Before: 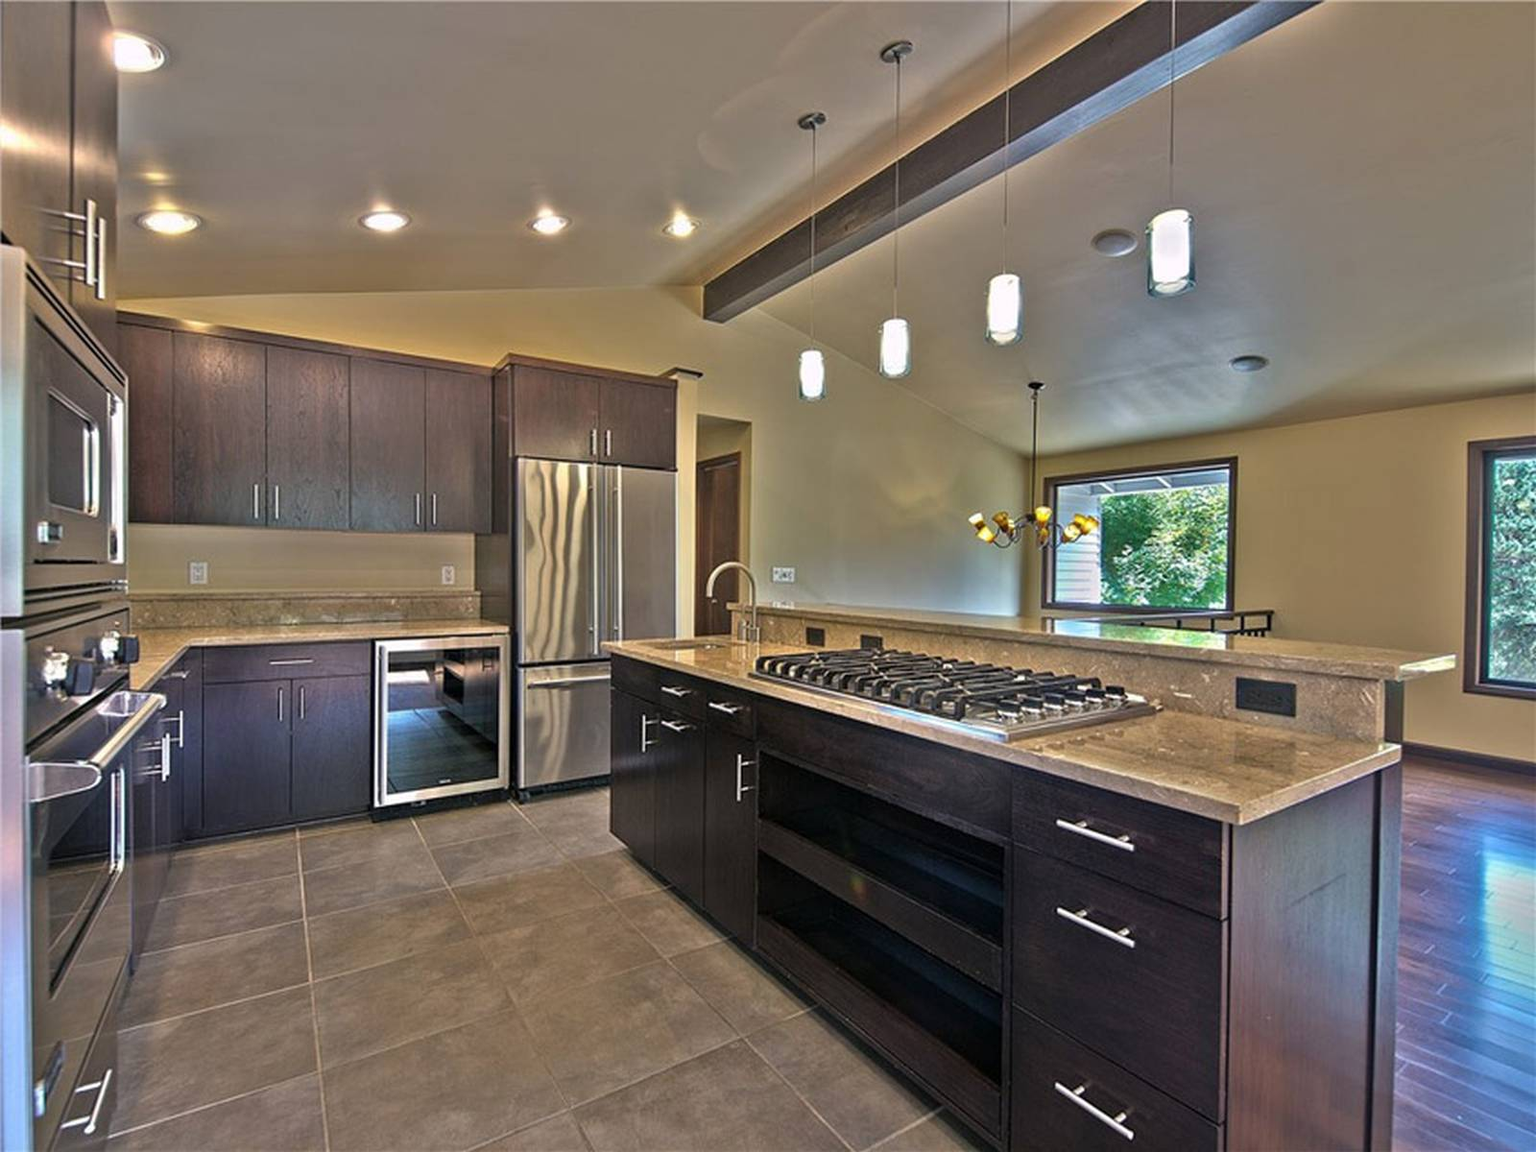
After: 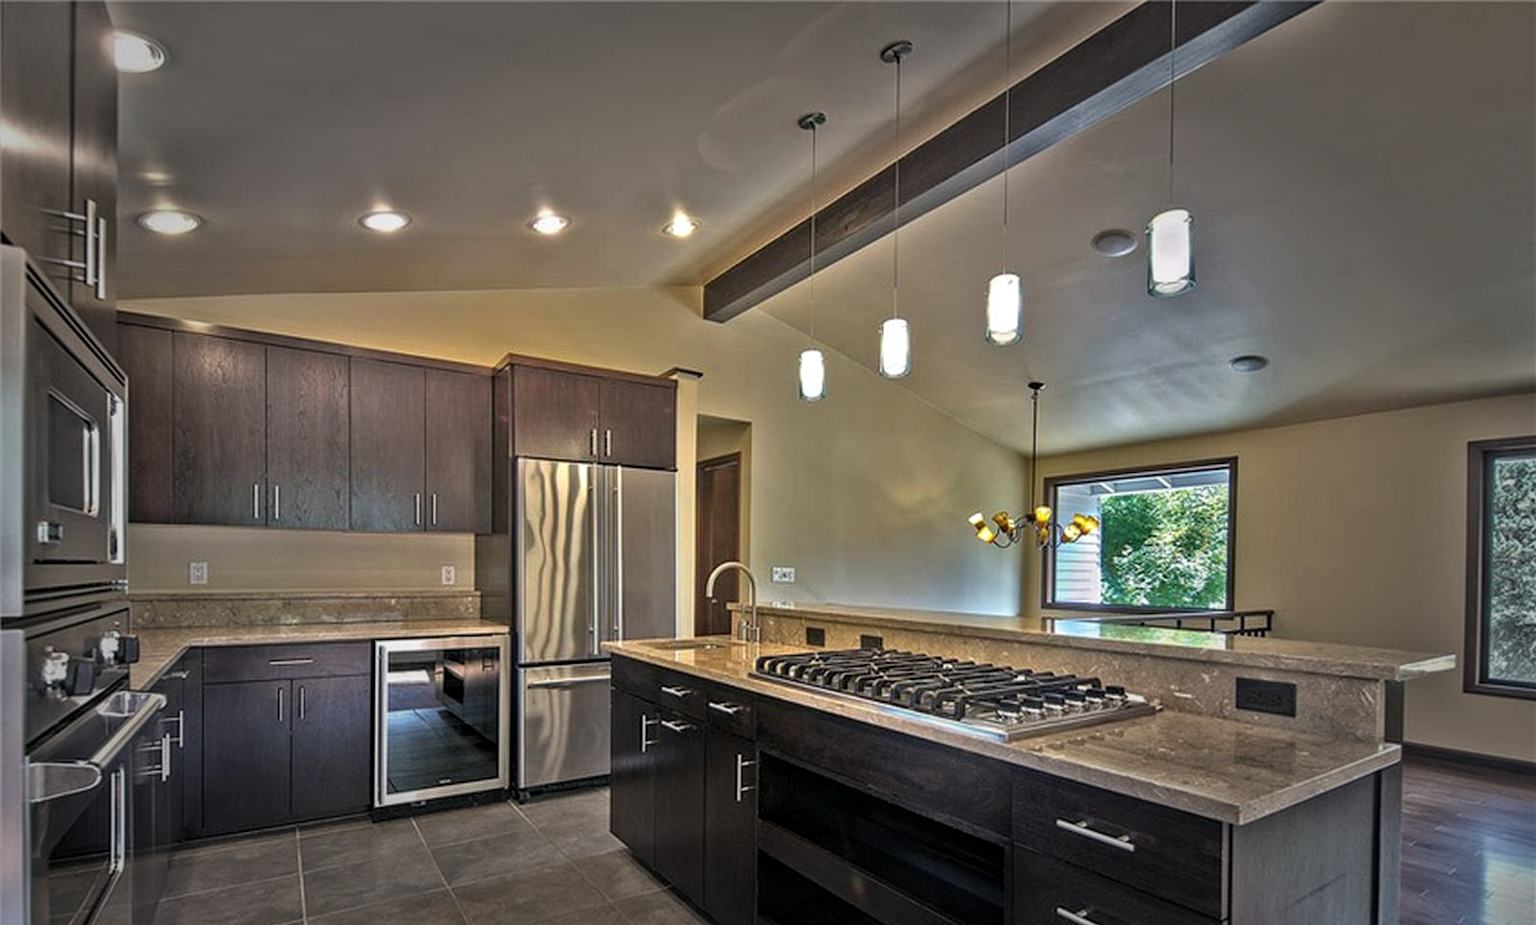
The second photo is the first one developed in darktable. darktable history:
local contrast: on, module defaults
vignetting: fall-off start 48.41%, automatic ratio true, width/height ratio 1.29, unbound false
crop: bottom 19.644%
